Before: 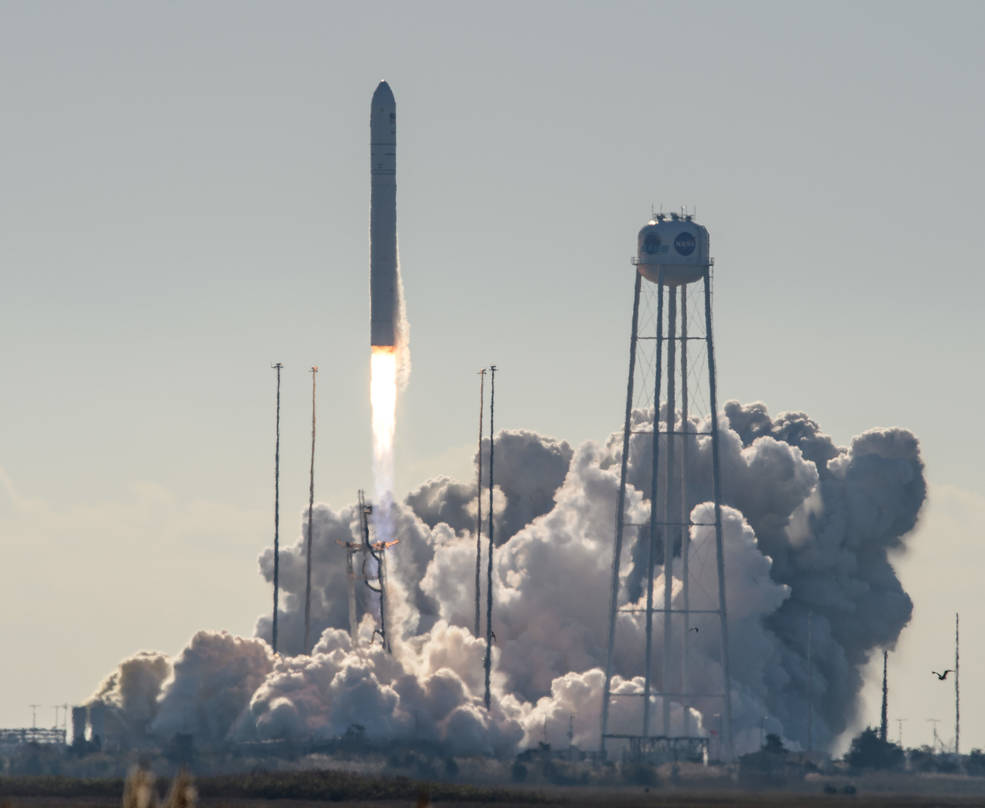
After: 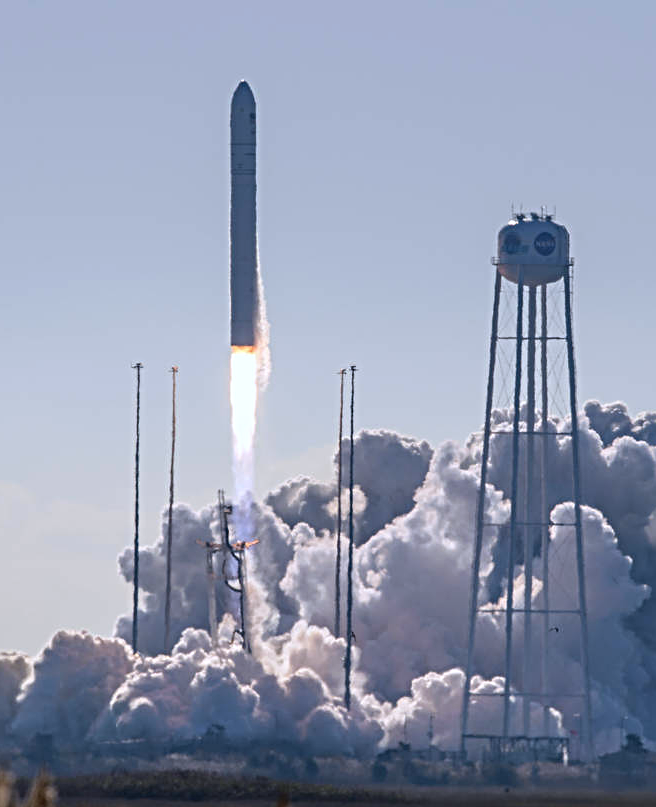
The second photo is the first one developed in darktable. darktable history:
white balance: red 0.967, blue 1.119, emerald 0.756
crop and rotate: left 14.292%, right 19.041%
sharpen: radius 4
color balance: output saturation 120%
